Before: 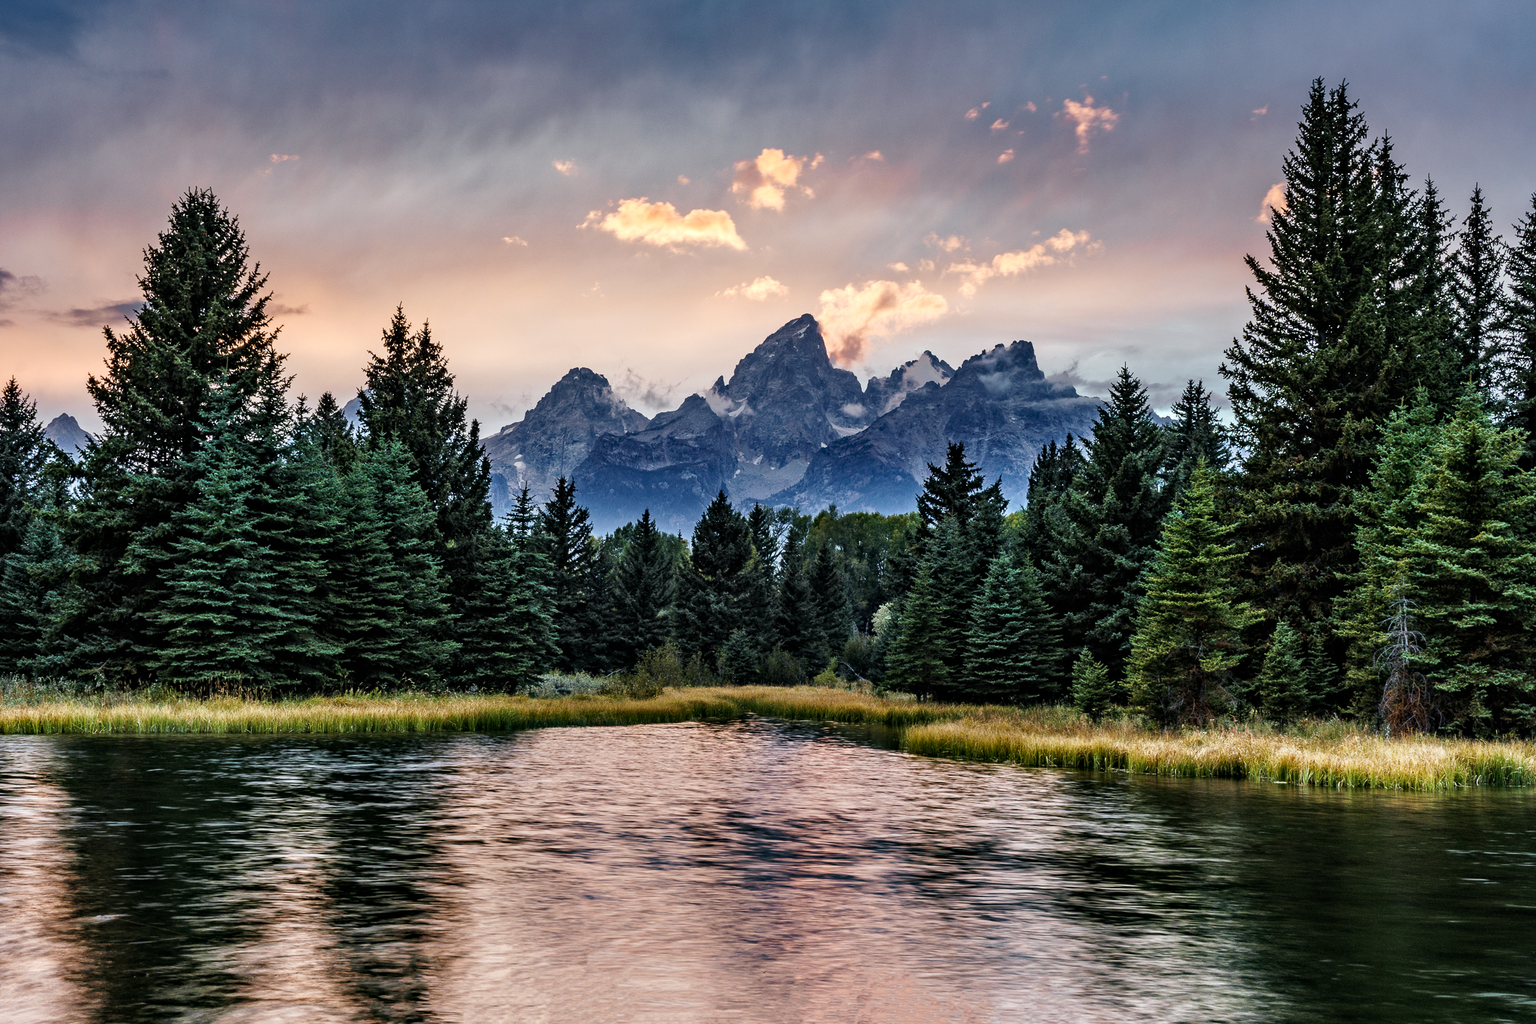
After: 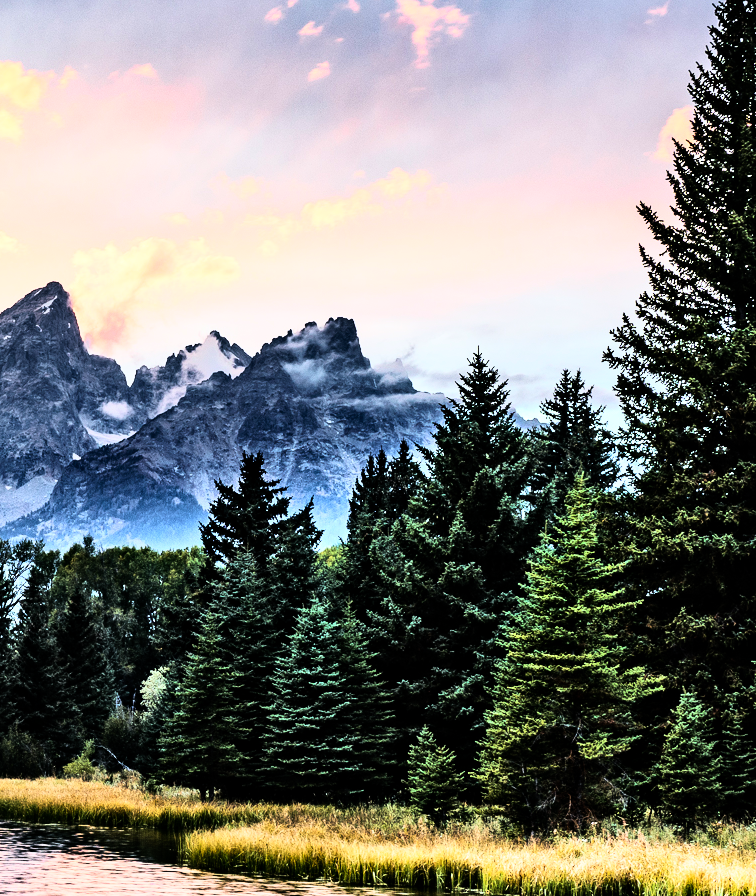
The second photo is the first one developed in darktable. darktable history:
crop and rotate: left 49.936%, top 10.094%, right 13.136%, bottom 24.256%
rgb curve: curves: ch0 [(0, 0) (0.21, 0.15) (0.24, 0.21) (0.5, 0.75) (0.75, 0.96) (0.89, 0.99) (1, 1)]; ch1 [(0, 0.02) (0.21, 0.13) (0.25, 0.2) (0.5, 0.67) (0.75, 0.9) (0.89, 0.97) (1, 1)]; ch2 [(0, 0.02) (0.21, 0.13) (0.25, 0.2) (0.5, 0.67) (0.75, 0.9) (0.89, 0.97) (1, 1)], compensate middle gray true
